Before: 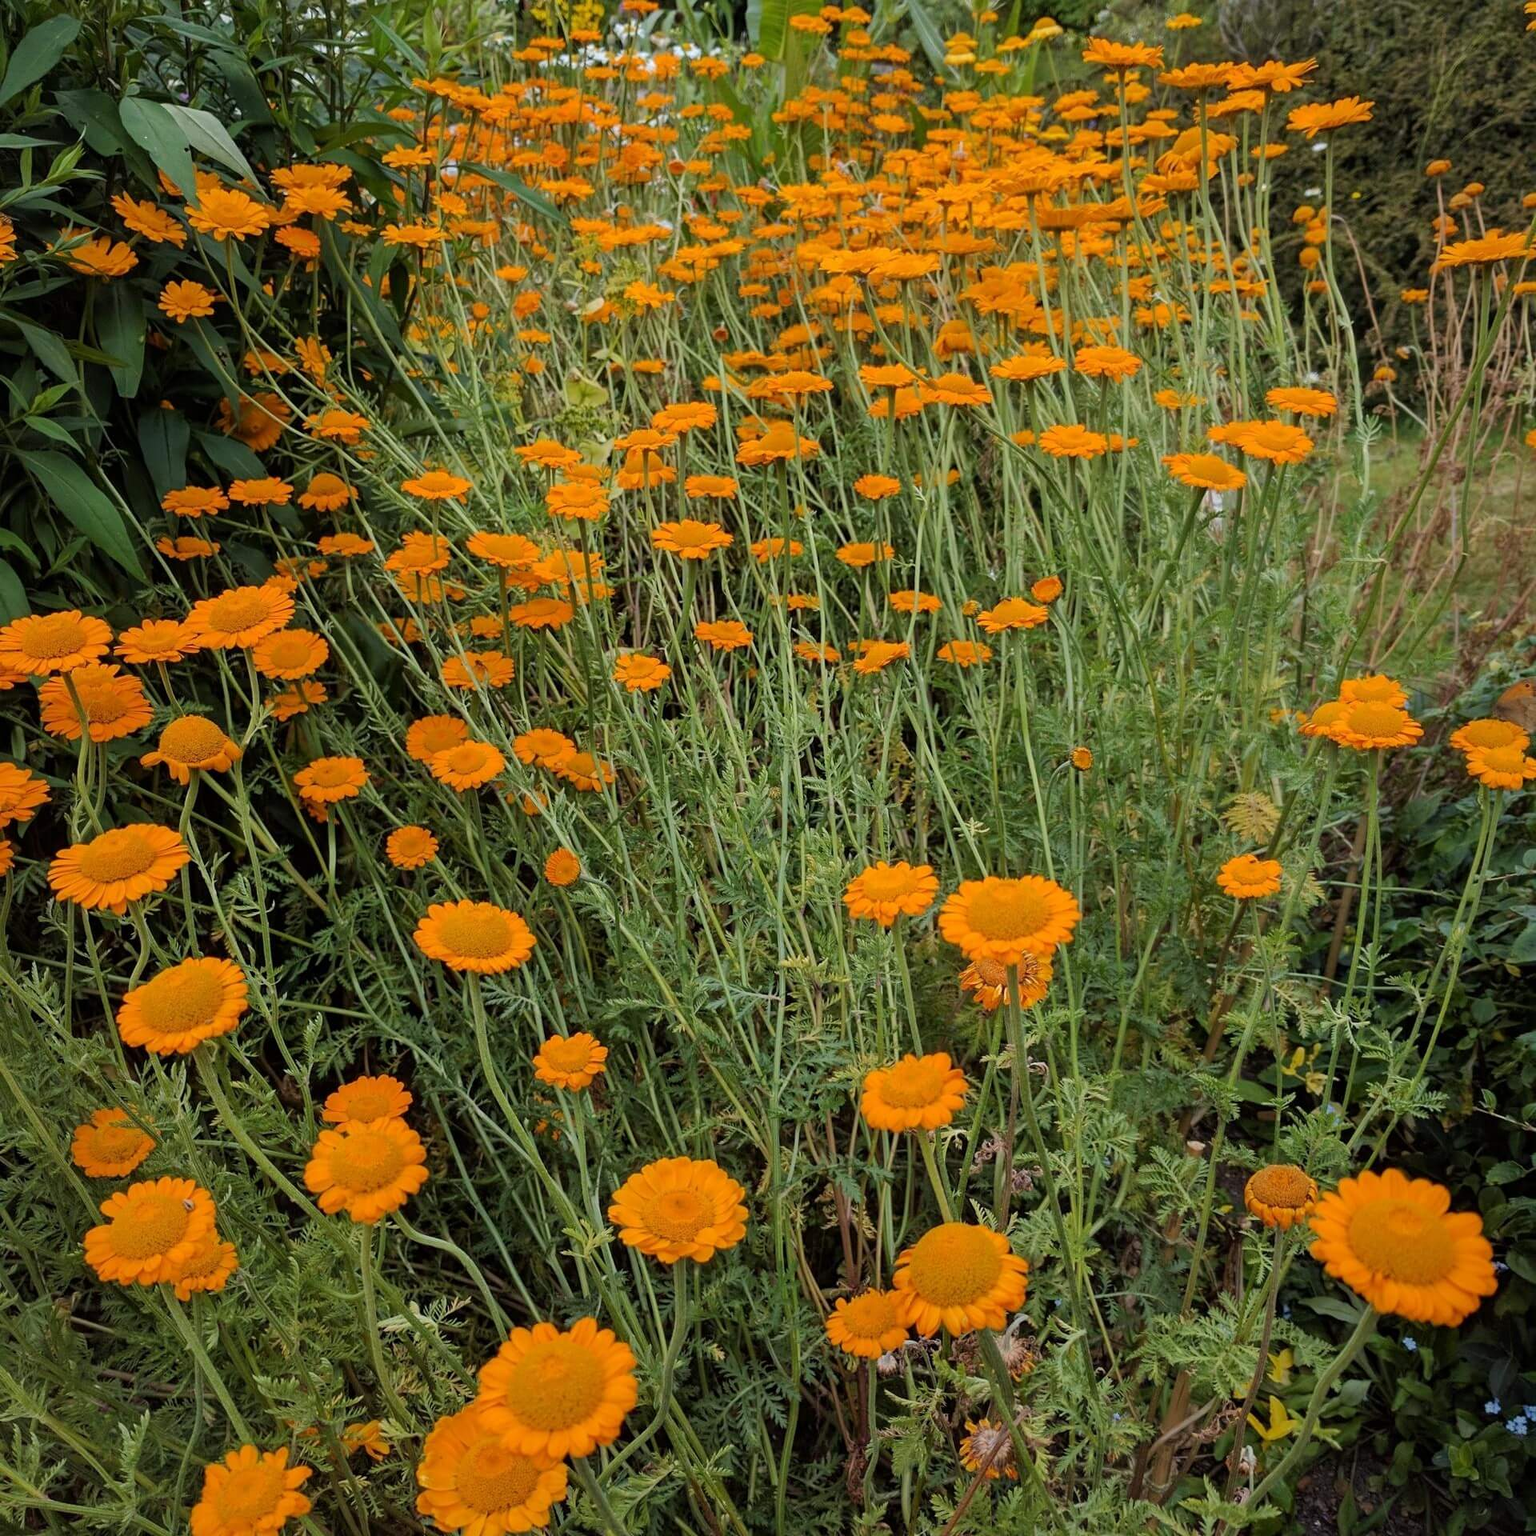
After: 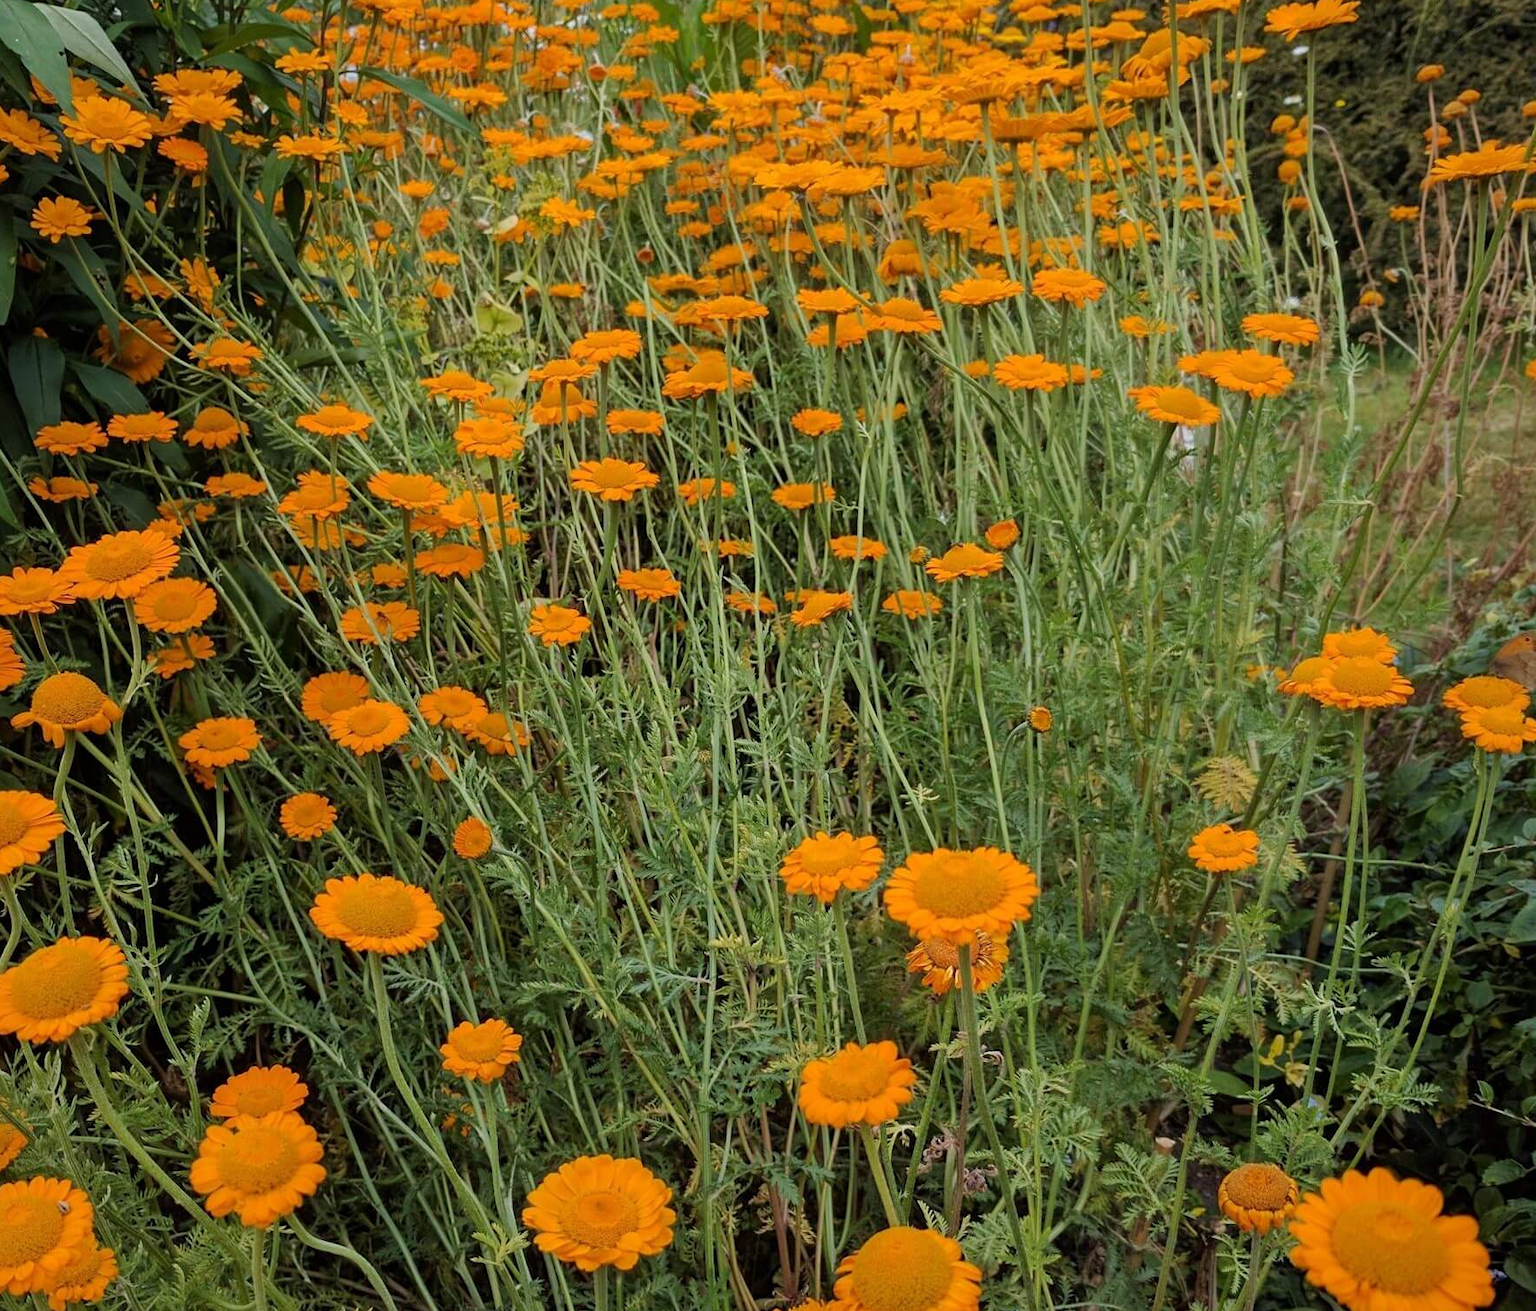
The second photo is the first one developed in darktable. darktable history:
crop: left 8.514%, top 6.59%, bottom 15.325%
